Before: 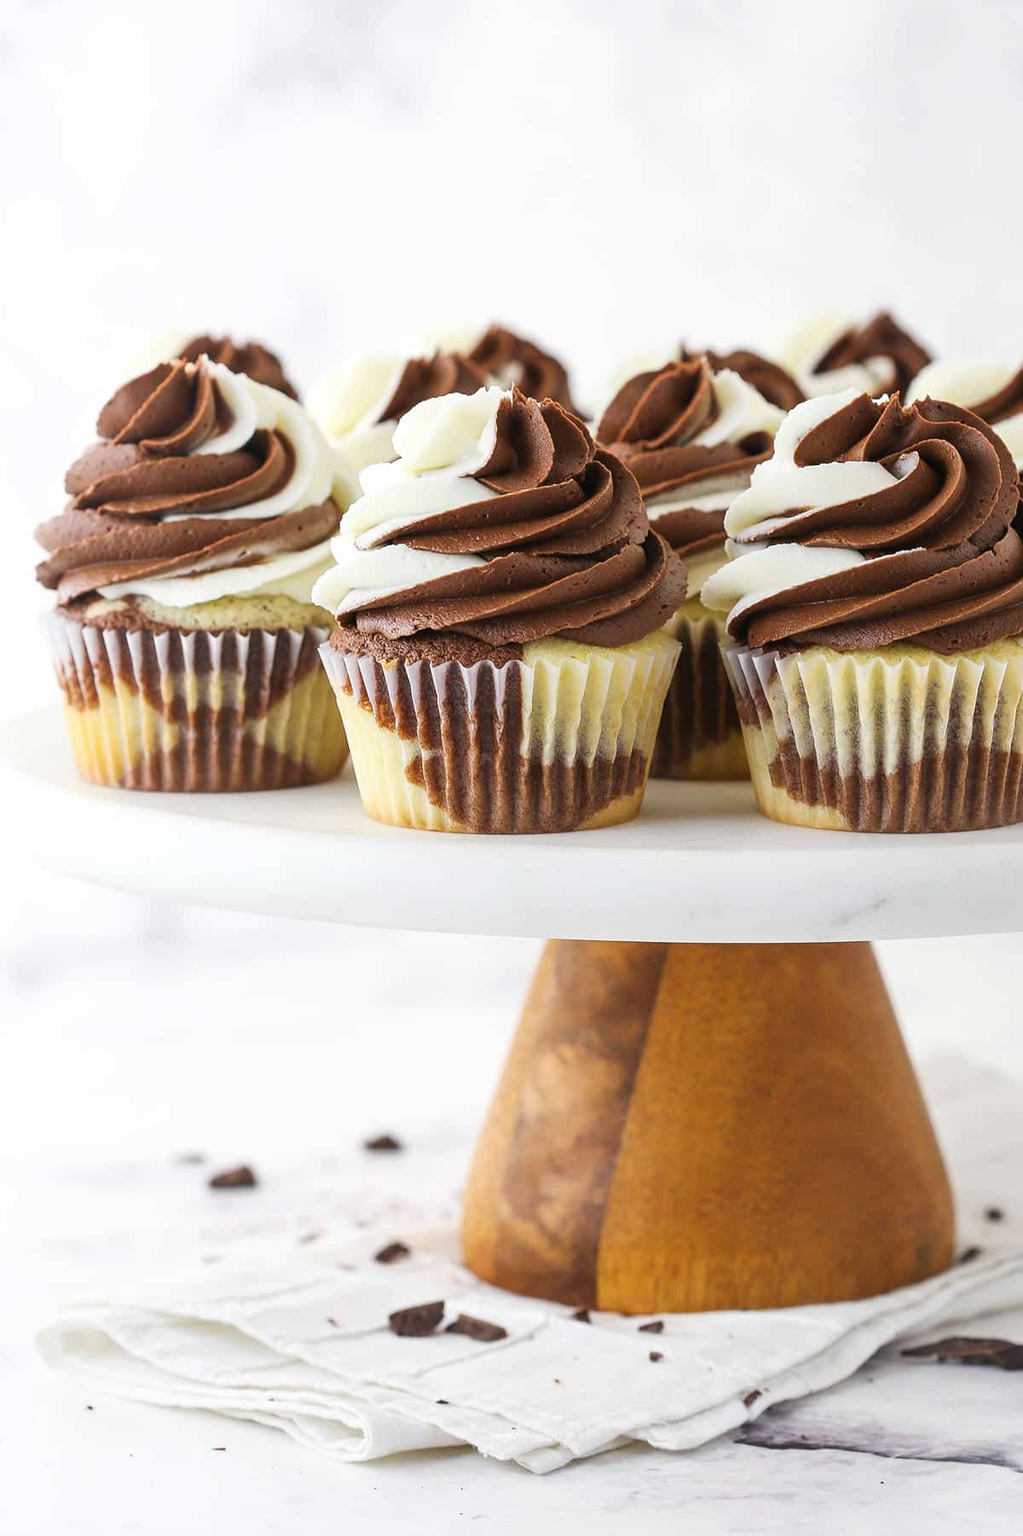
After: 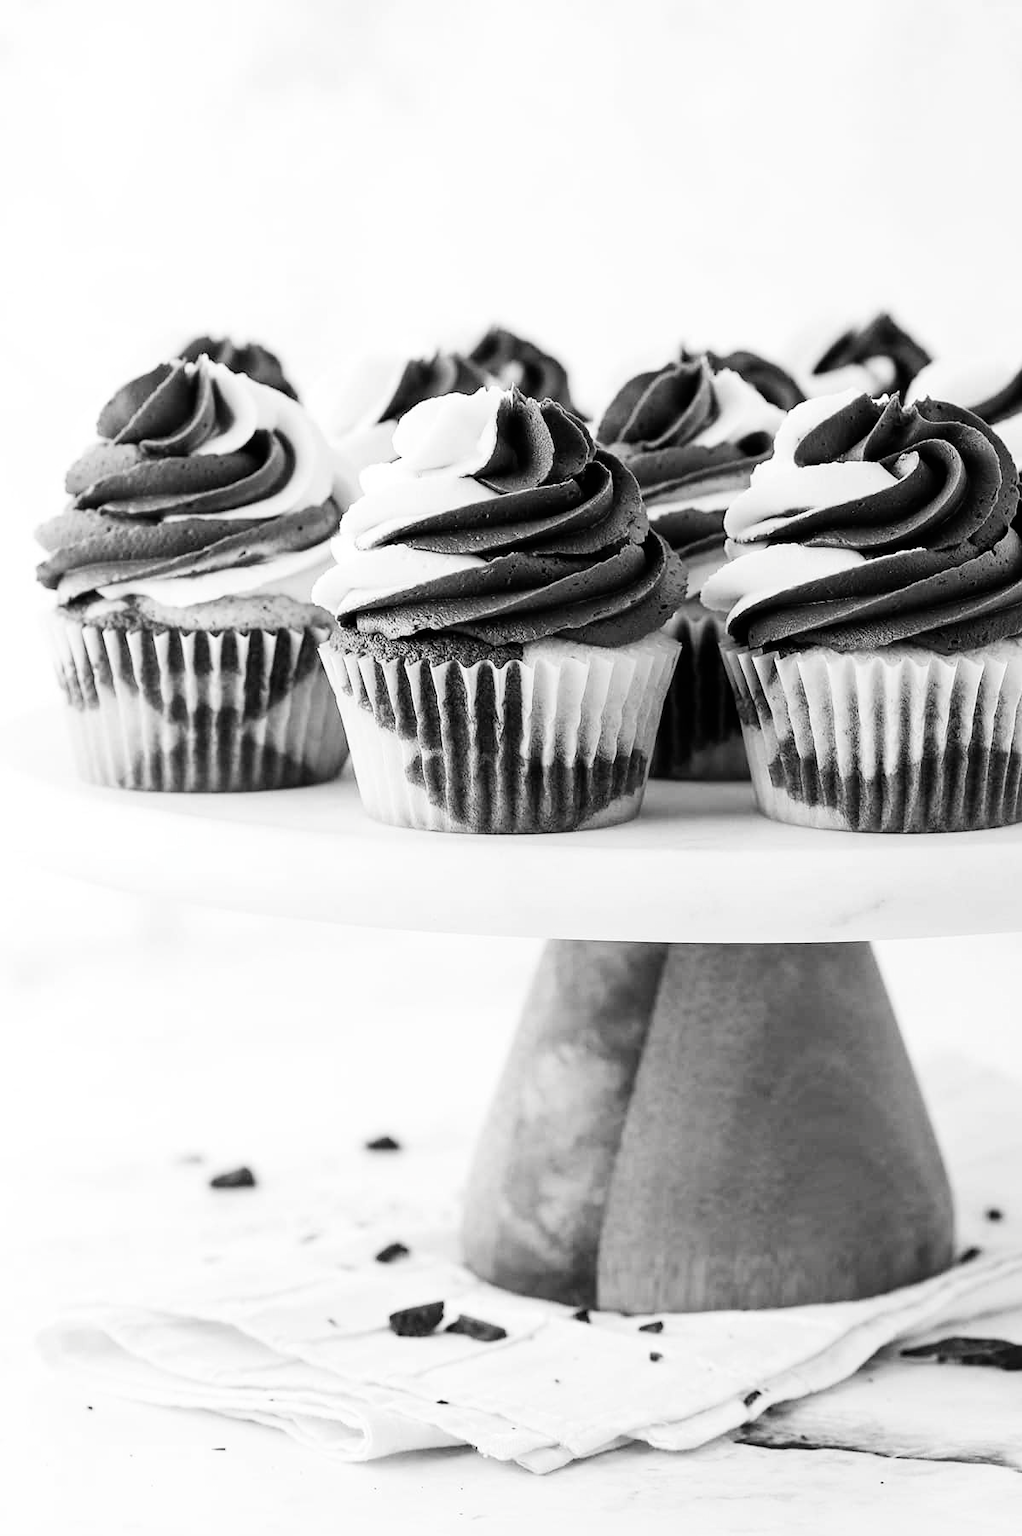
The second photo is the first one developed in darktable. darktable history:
filmic rgb: black relative exposure -5.05 EV, white relative exposure 3.51 EV, threshold 3.03 EV, hardness 3.17, contrast 1.405, highlights saturation mix -49.38%, preserve chrominance RGB euclidean norm, color science v5 (2021), contrast in shadows safe, contrast in highlights safe, enable highlight reconstruction true
levels: mode automatic, levels [0, 0.474, 0.947]
